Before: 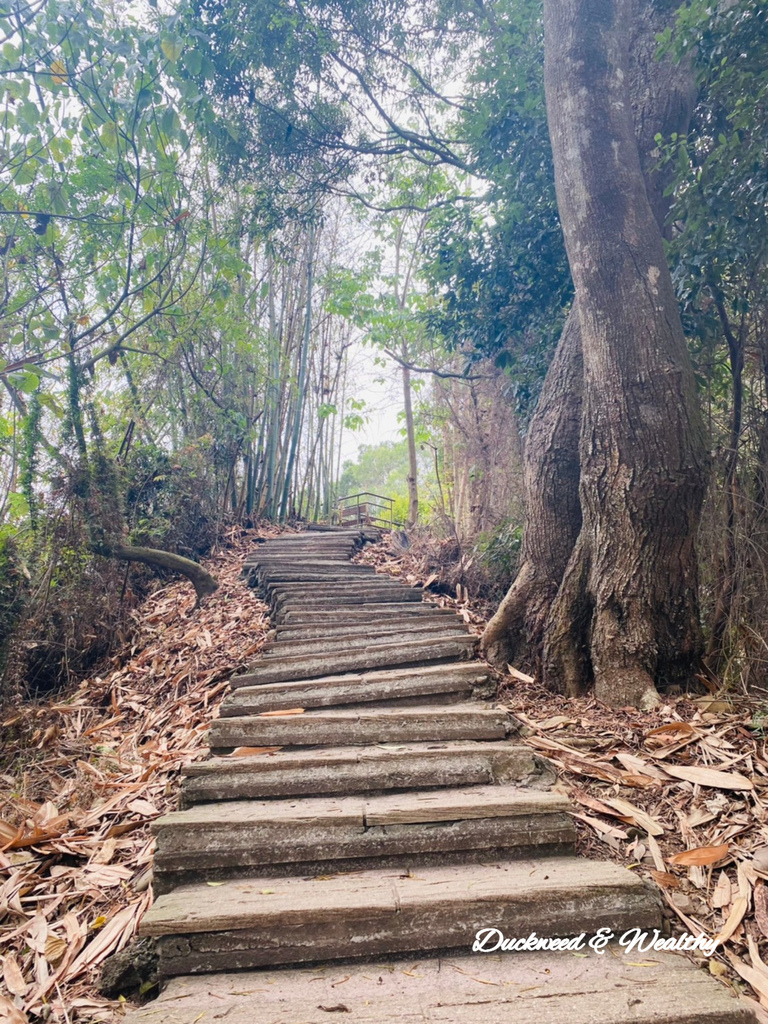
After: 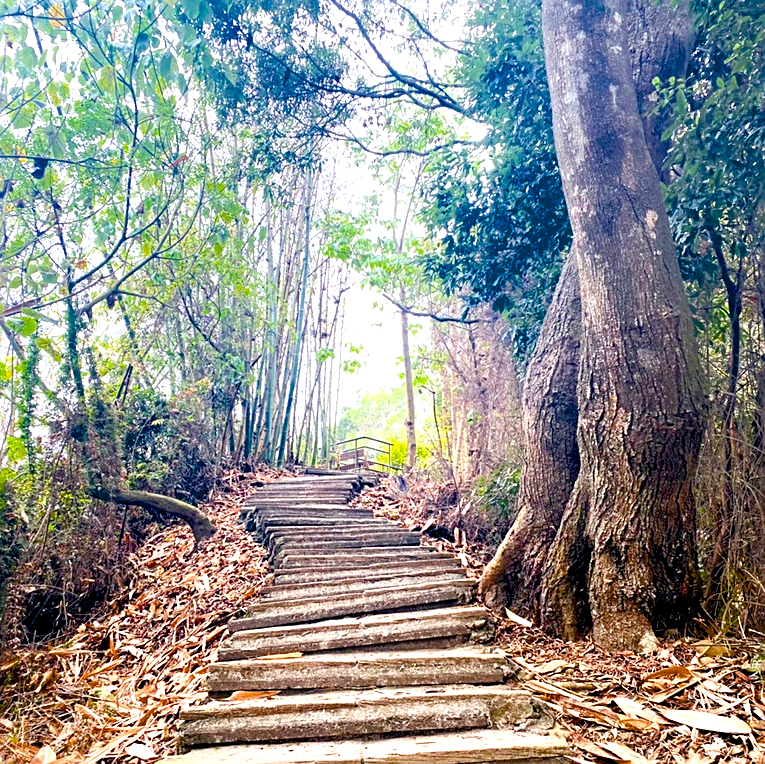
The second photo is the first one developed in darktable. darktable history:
sharpen: on, module defaults
crop: left 0.273%, top 5.536%, bottom 19.816%
exposure: black level correction 0.011, exposure 0.691 EV, compensate highlight preservation false
color balance rgb: global offset › luminance -0.469%, linear chroma grading › shadows 31.952%, linear chroma grading › global chroma -1.866%, linear chroma grading › mid-tones 3.56%, perceptual saturation grading › global saturation 29.601%, perceptual brilliance grading › global brilliance 2.213%, perceptual brilliance grading › highlights 8.653%, perceptual brilliance grading › shadows -4.271%, saturation formula JzAzBz (2021)
